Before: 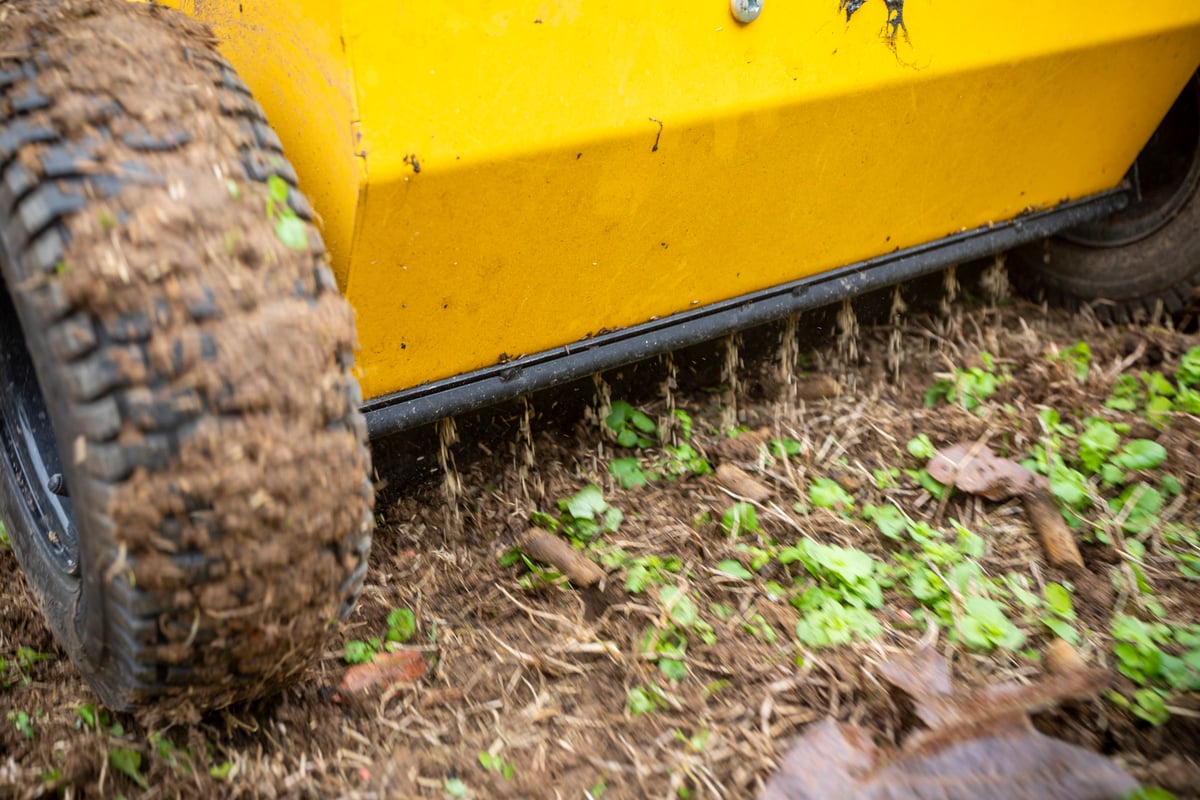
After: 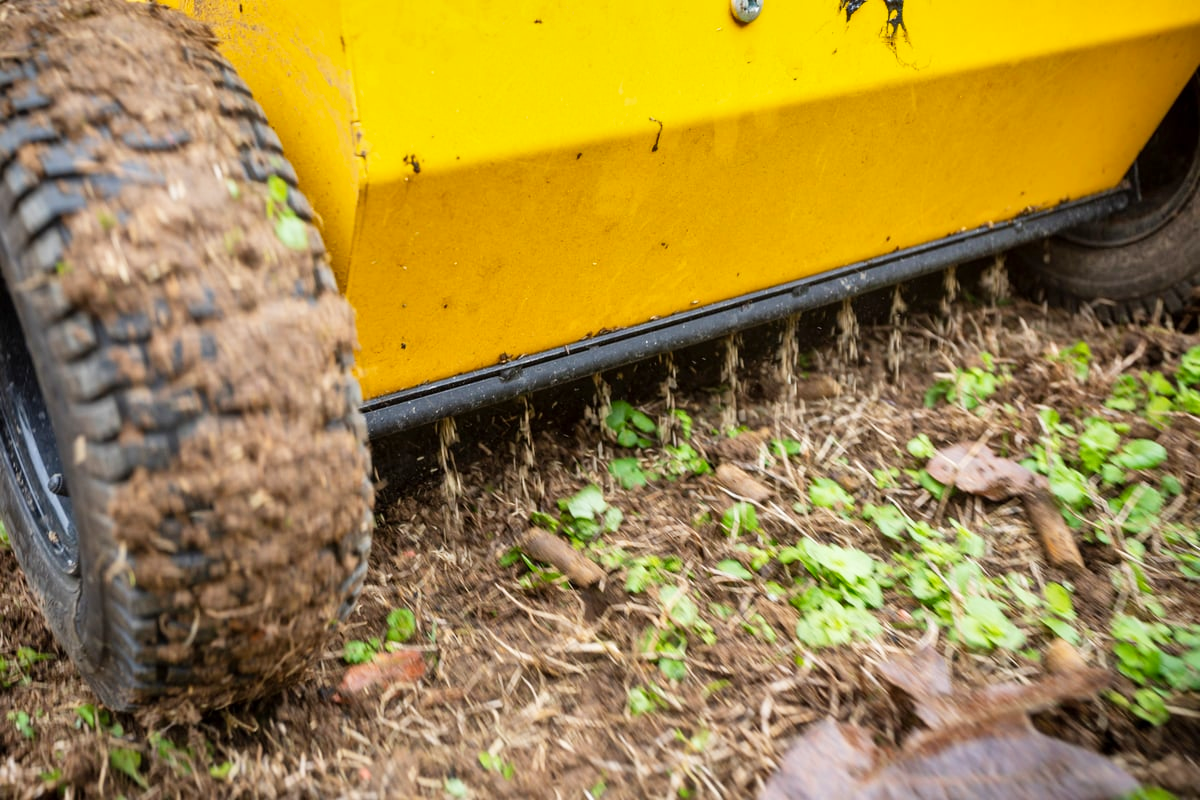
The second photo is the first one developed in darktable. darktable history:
shadows and highlights: soften with gaussian
tone curve: curves: ch0 [(0, 0) (0.765, 0.816) (1, 1)]; ch1 [(0, 0) (0.425, 0.464) (0.5, 0.5) (0.531, 0.522) (0.588, 0.575) (0.994, 0.939)]; ch2 [(0, 0) (0.398, 0.435) (0.455, 0.481) (0.501, 0.504) (0.529, 0.544) (0.584, 0.585) (1, 0.911)], preserve colors none
